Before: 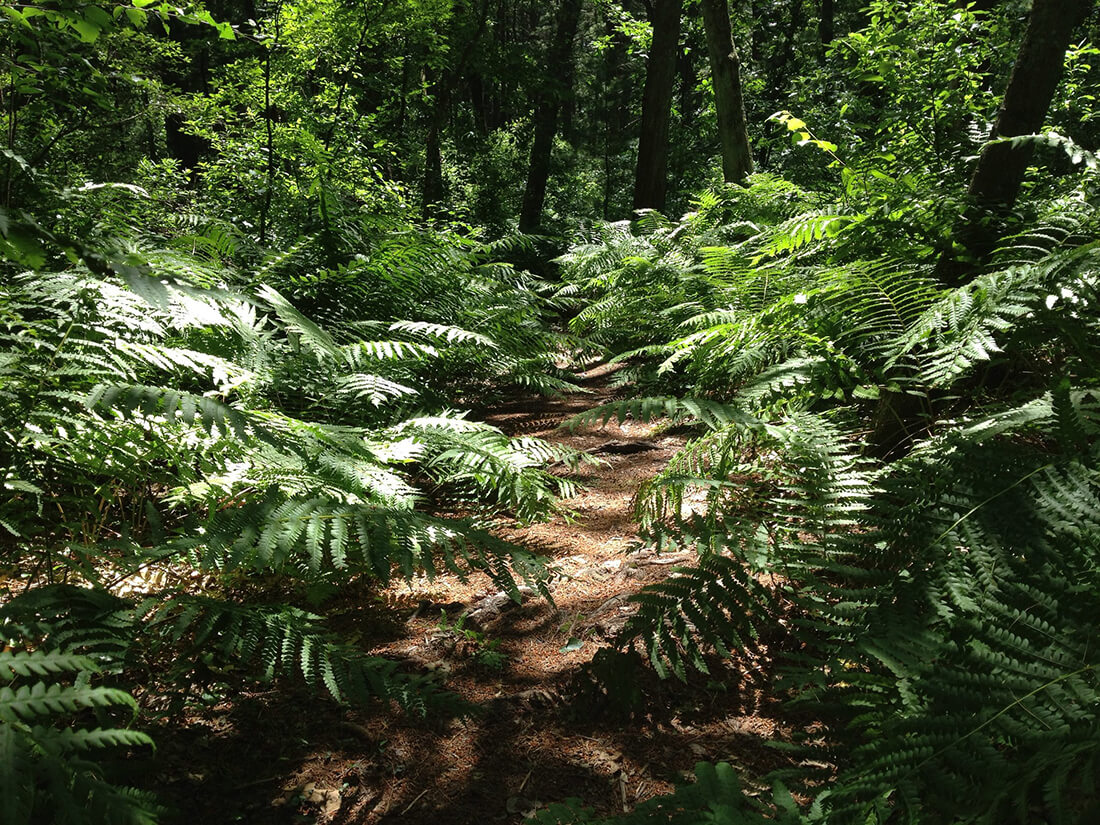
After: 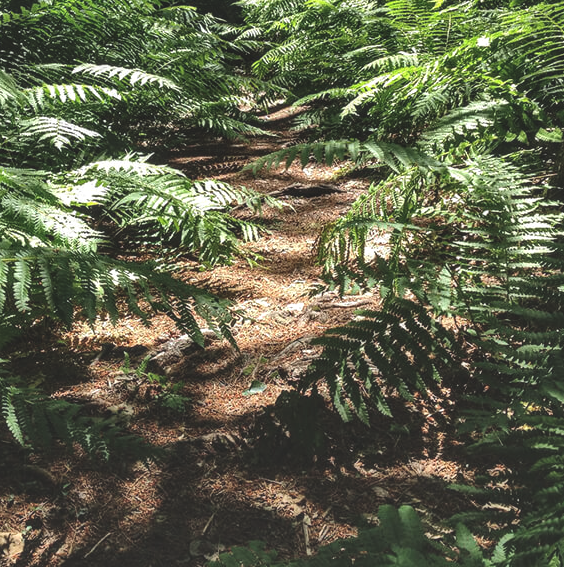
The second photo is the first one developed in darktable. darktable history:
shadows and highlights: soften with gaussian
local contrast: detail 130%
exposure: black level correction -0.016, compensate exposure bias true, compensate highlight preservation false
crop and rotate: left 28.876%, top 31.178%, right 19.804%
